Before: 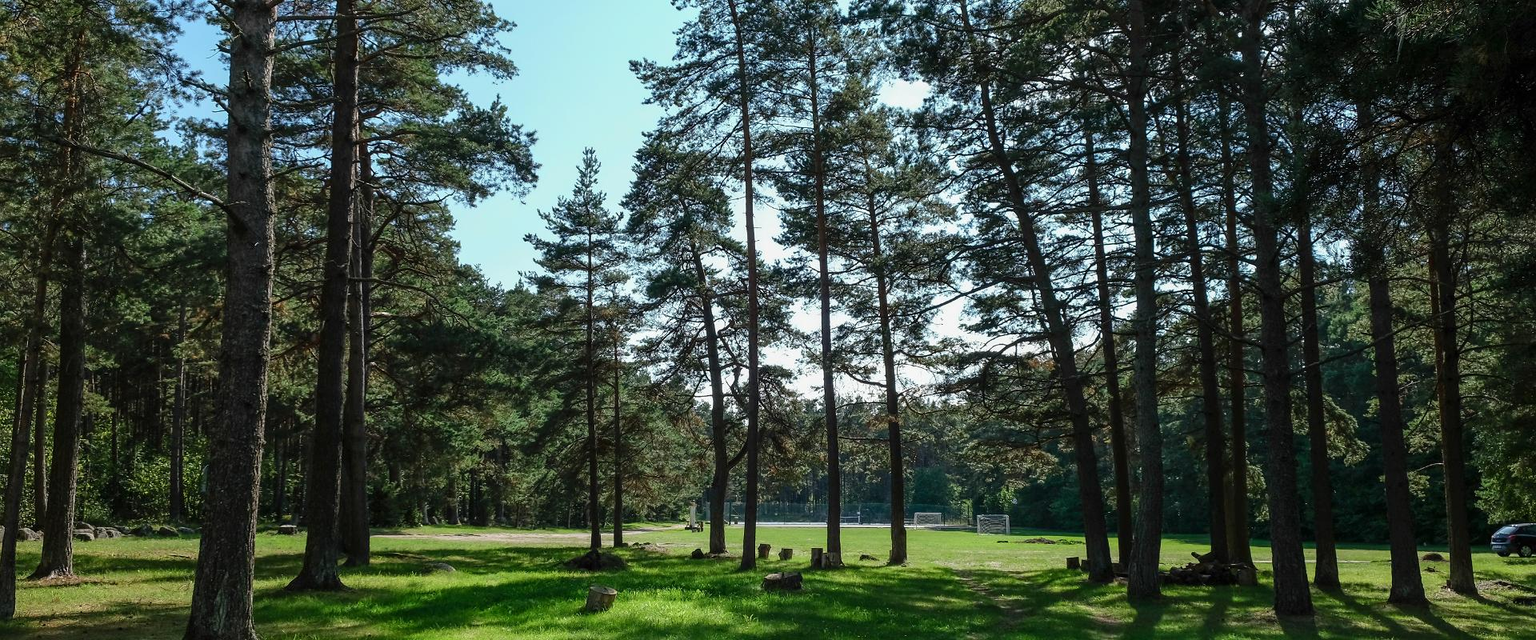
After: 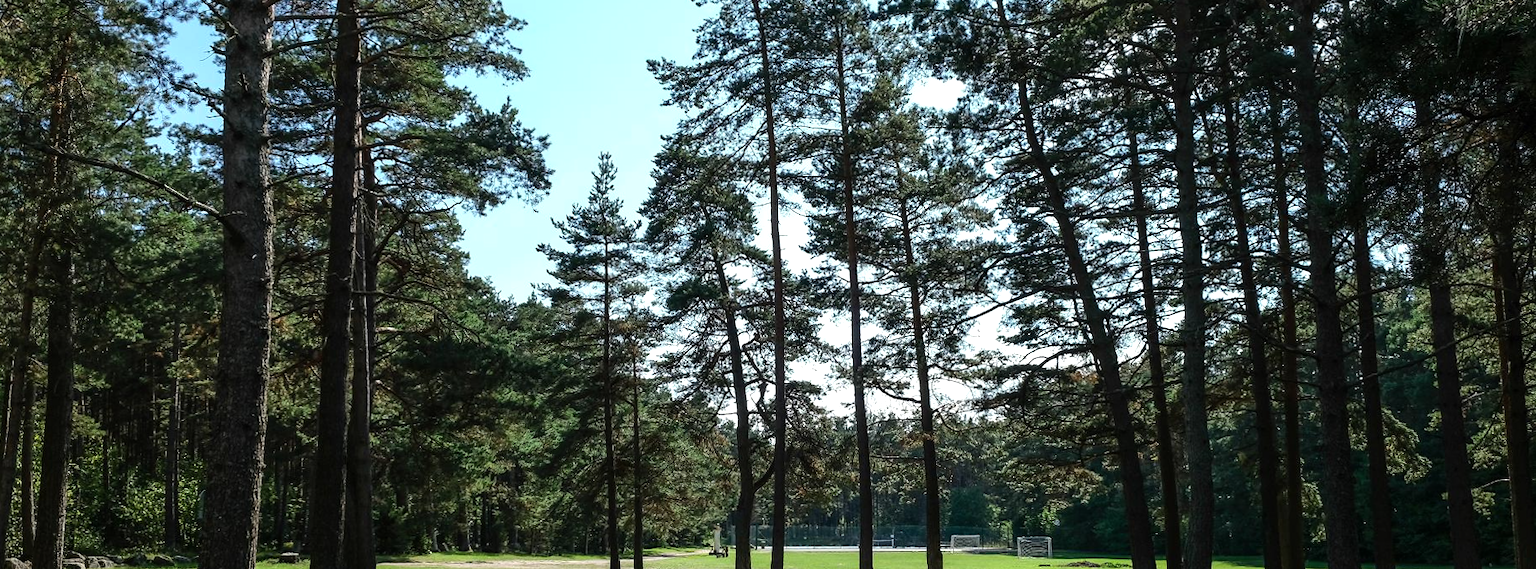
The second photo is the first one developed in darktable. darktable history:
levels: mode automatic, levels [0, 0.498, 0.996]
crop and rotate: angle 0.399°, left 0.224%, right 3.458%, bottom 14.271%
tone equalizer: -8 EV -0.437 EV, -7 EV -0.413 EV, -6 EV -0.318 EV, -5 EV -0.239 EV, -3 EV 0.253 EV, -2 EV 0.327 EV, -1 EV 0.401 EV, +0 EV 0.406 EV, edges refinement/feathering 500, mask exposure compensation -1.57 EV, preserve details no
